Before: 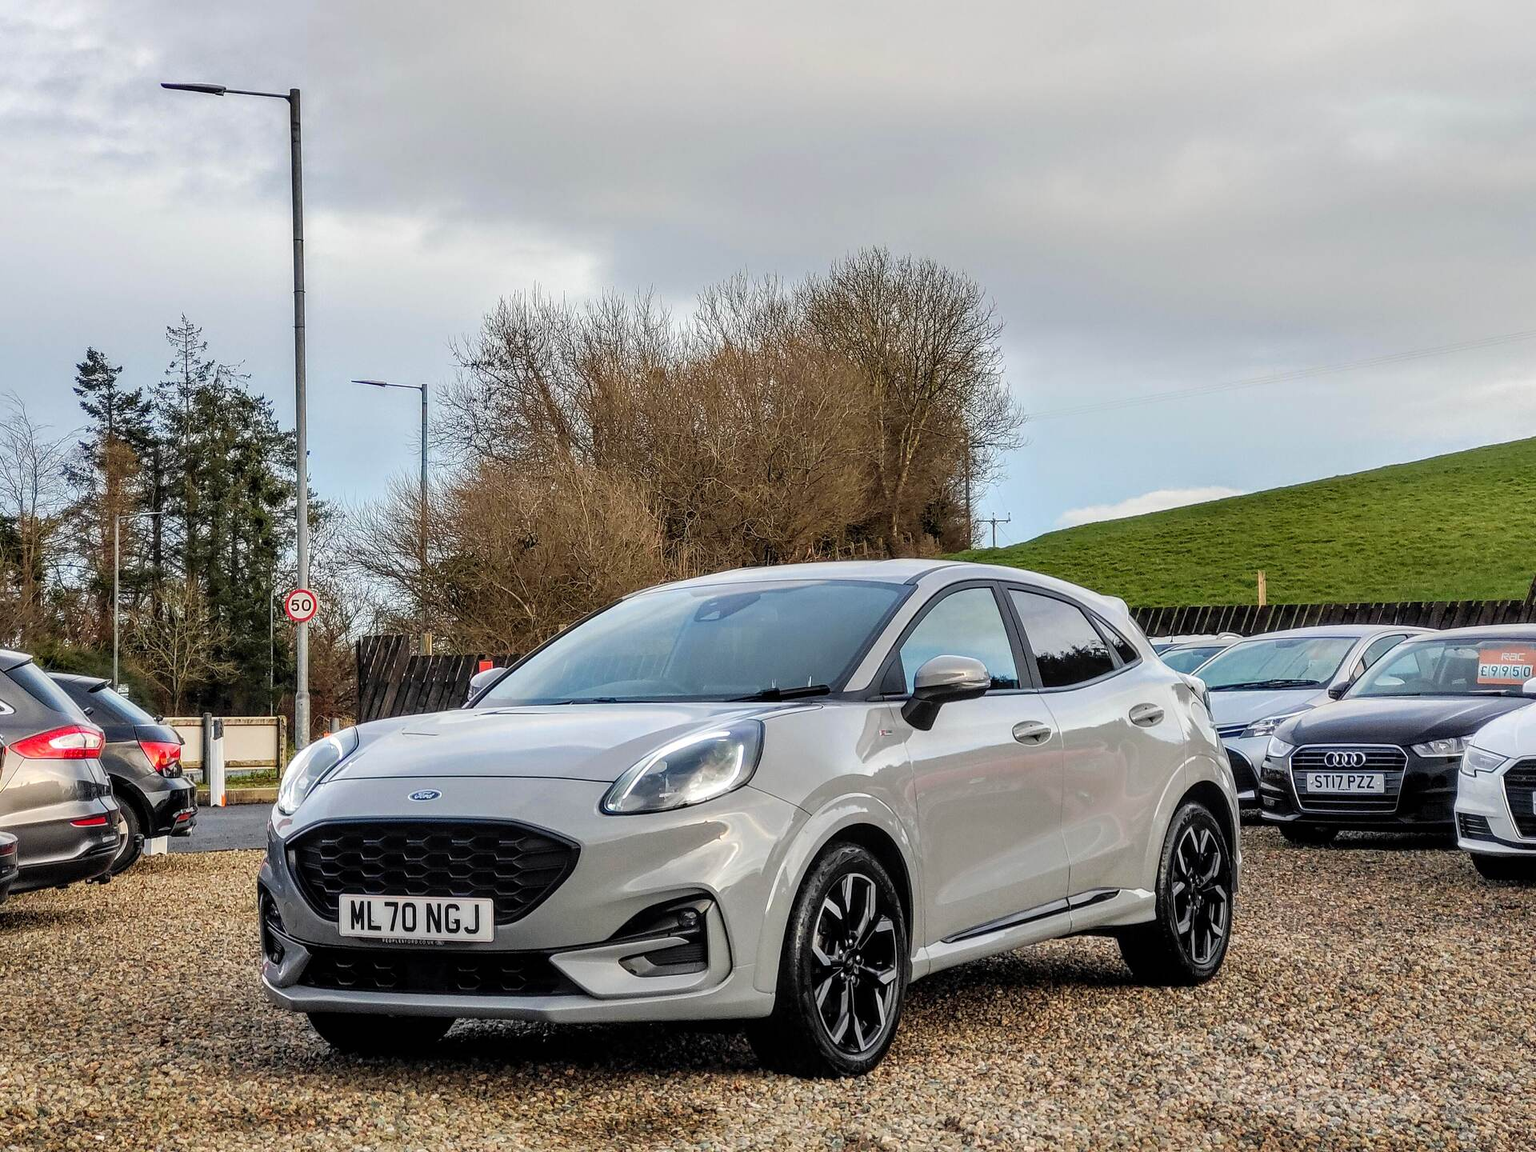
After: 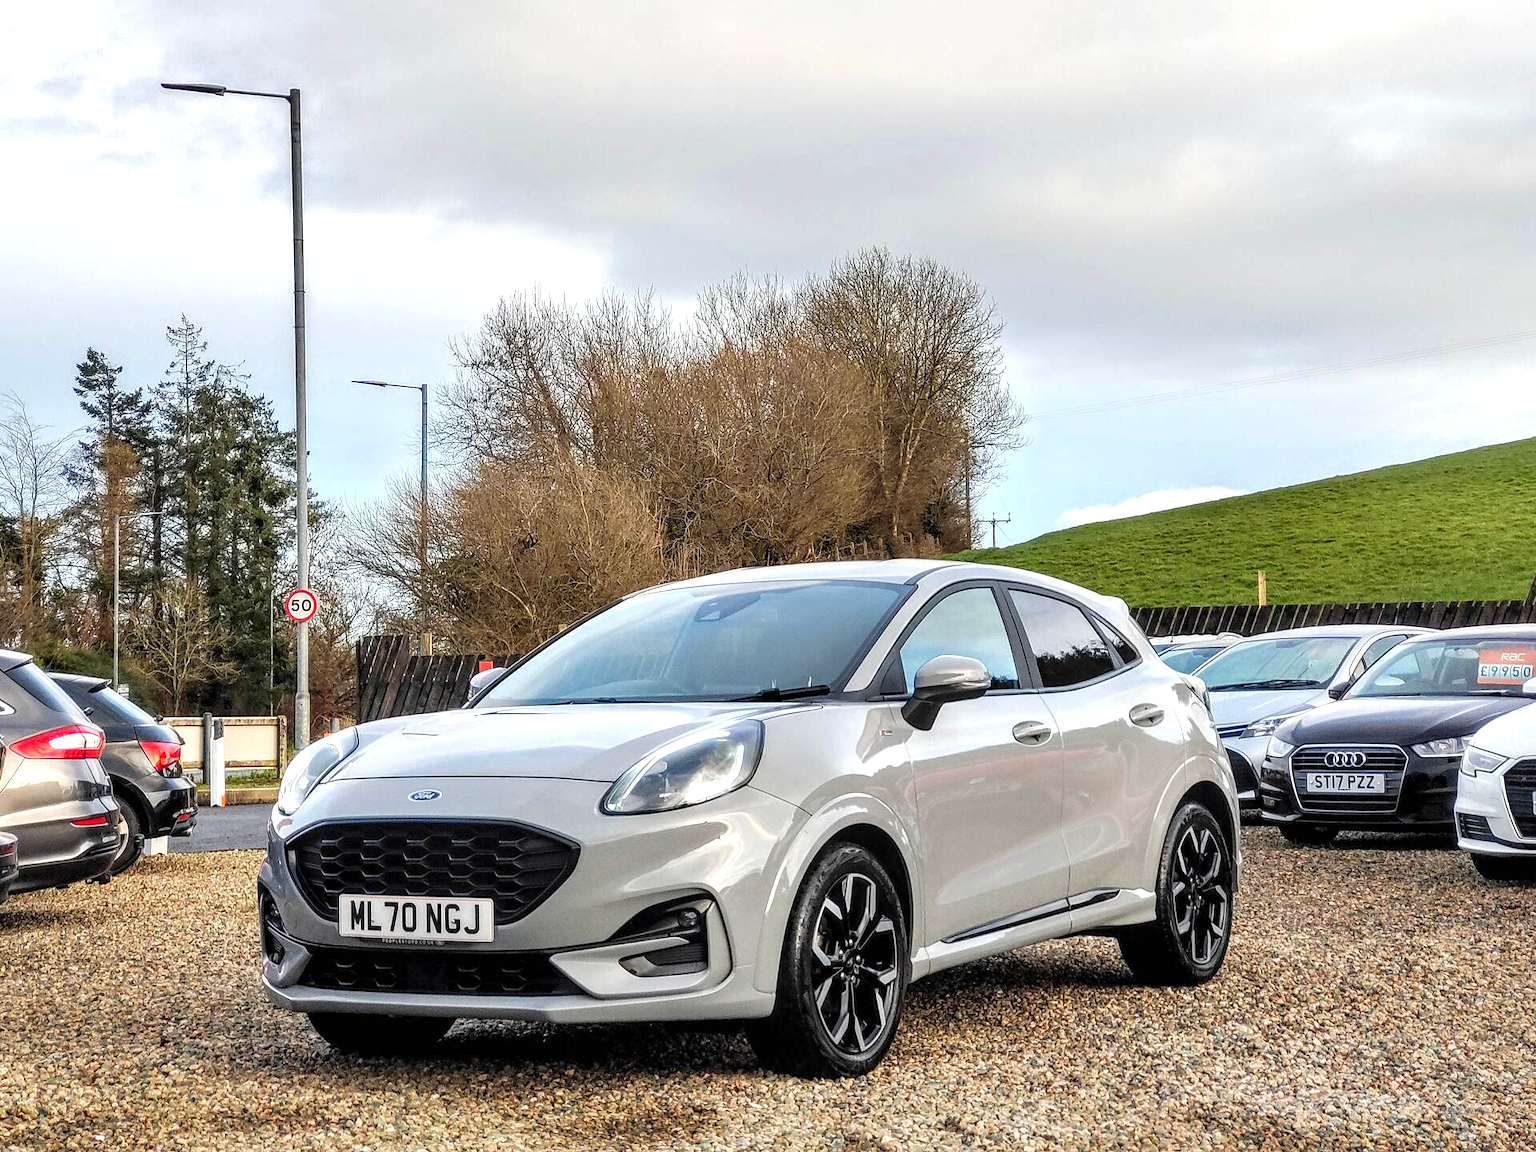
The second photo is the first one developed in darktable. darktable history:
exposure: exposure 0.577 EV, compensate highlight preservation false
shadows and highlights: shadows 24.77, highlights -23.5
